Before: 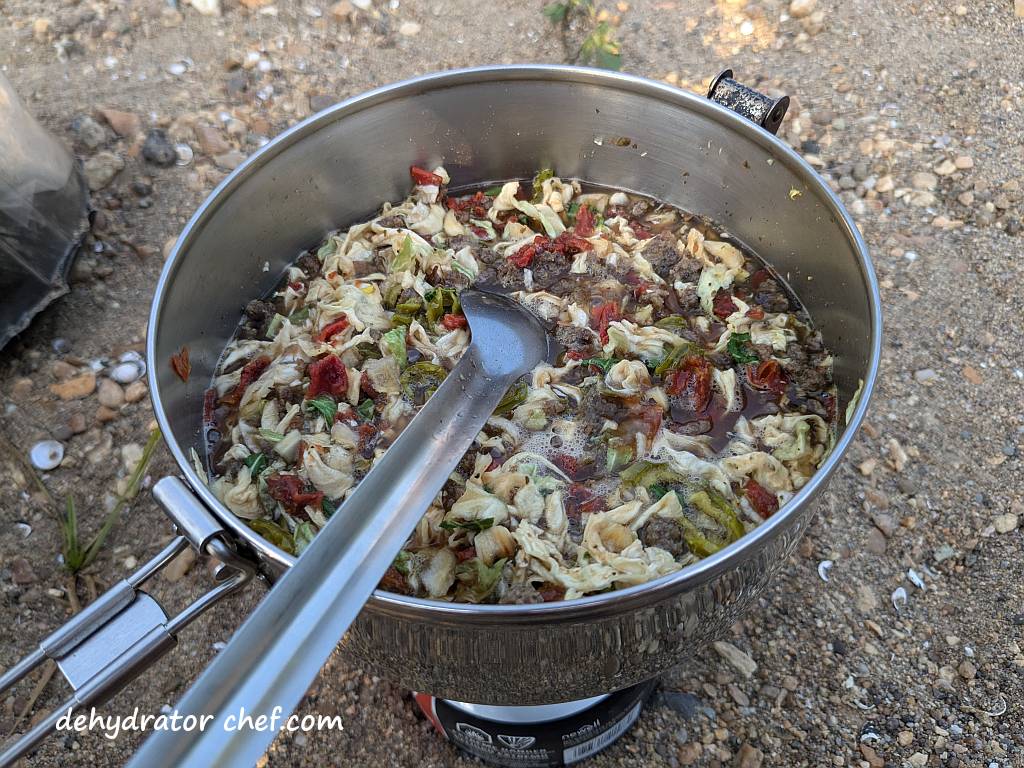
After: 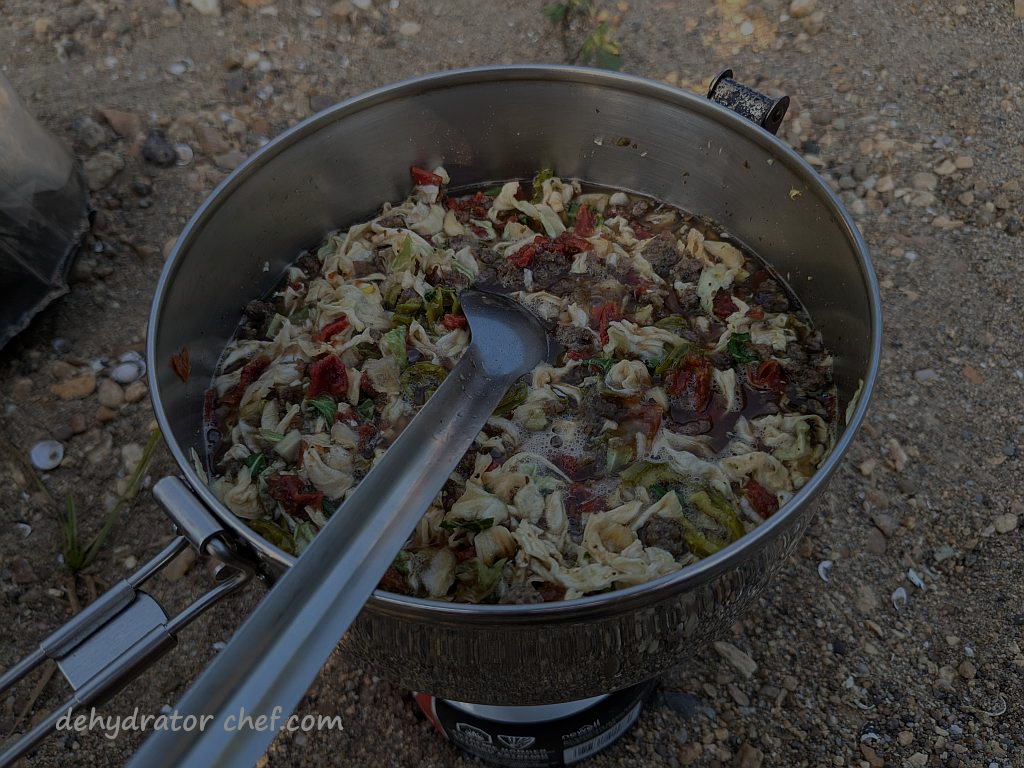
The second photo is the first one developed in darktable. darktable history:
exposure: exposure -1.91 EV, compensate highlight preservation false
